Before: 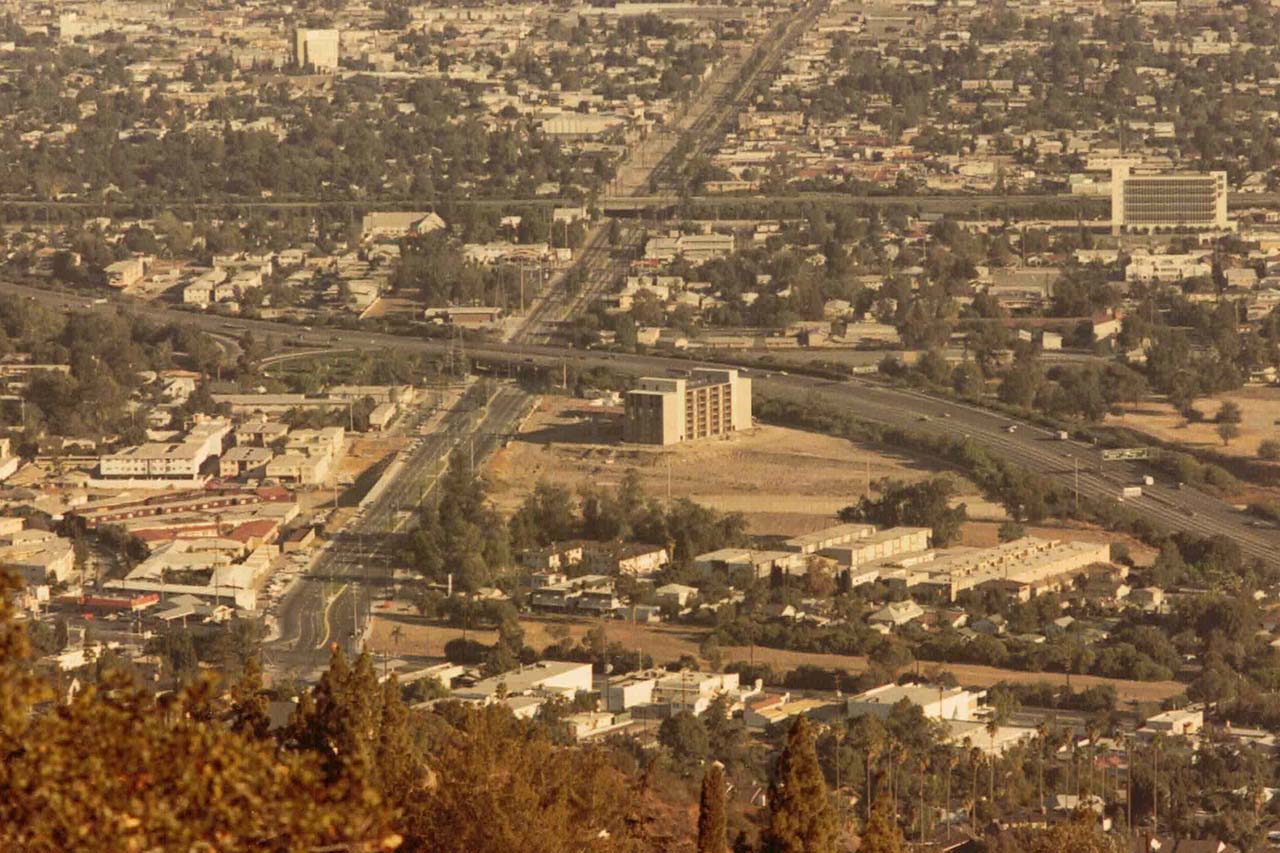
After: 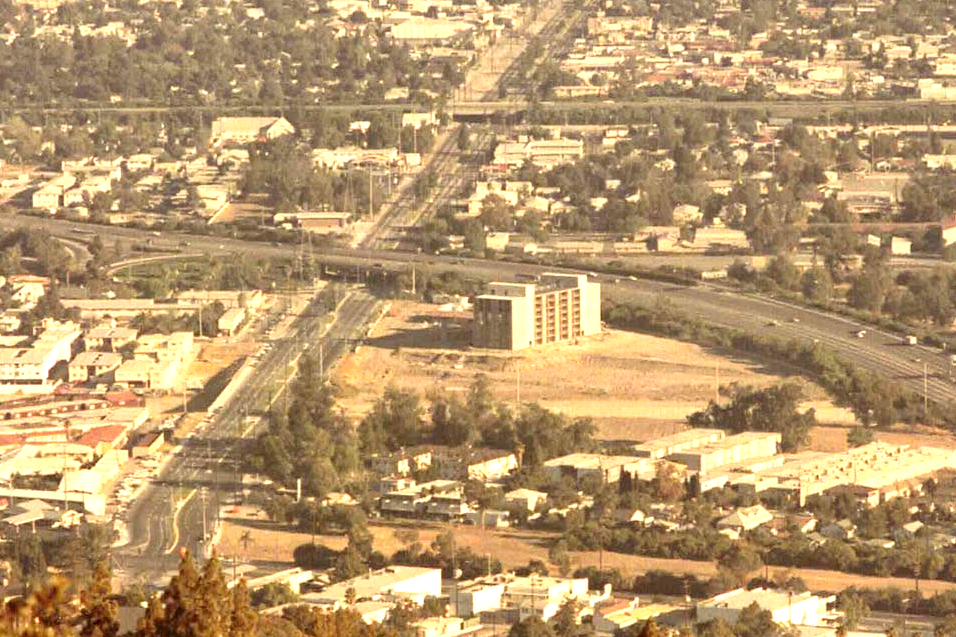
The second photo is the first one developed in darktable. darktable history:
exposure: black level correction 0.001, exposure 1.116 EV, compensate highlight preservation false
crop and rotate: left 11.831%, top 11.346%, right 13.429%, bottom 13.899%
contrast brightness saturation: contrast 0.07
